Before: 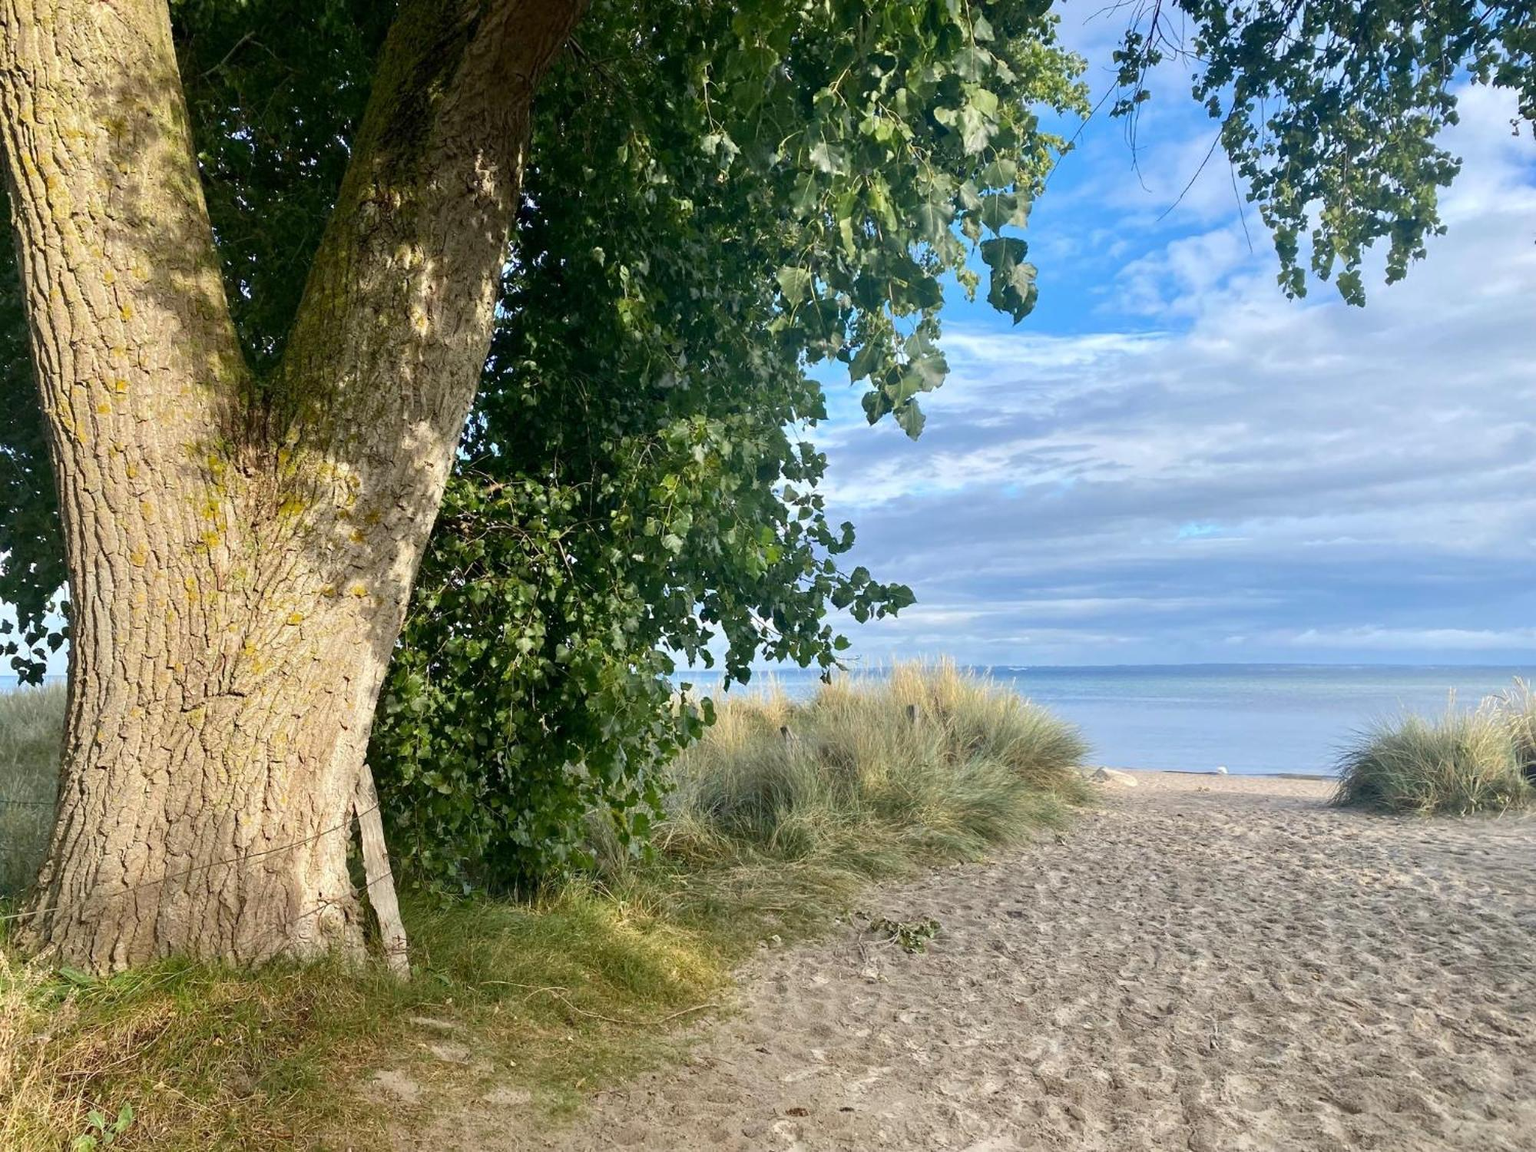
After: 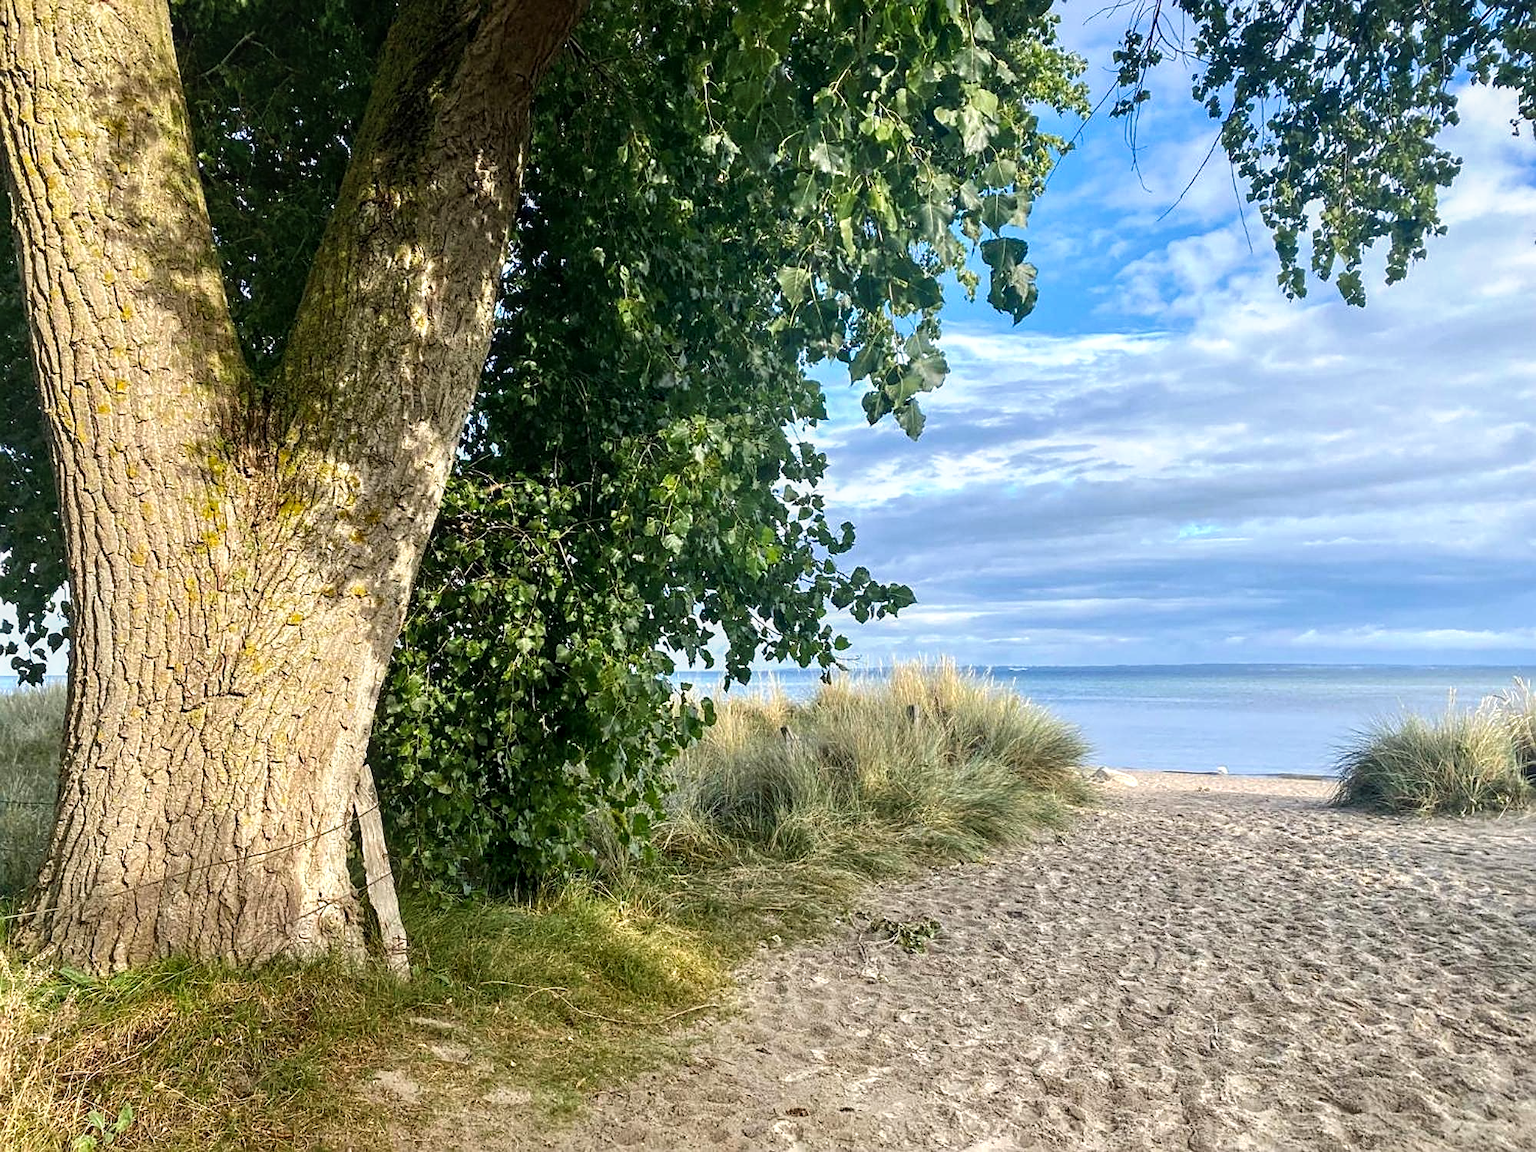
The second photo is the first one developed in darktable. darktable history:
sharpen: on, module defaults
tone curve: curves: ch0 [(0, 0) (0.003, 0.002) (0.011, 0.01) (0.025, 0.022) (0.044, 0.039) (0.069, 0.061) (0.1, 0.088) (0.136, 0.126) (0.177, 0.167) (0.224, 0.211) (0.277, 0.27) (0.335, 0.335) (0.399, 0.407) (0.468, 0.485) (0.543, 0.569) (0.623, 0.659) (0.709, 0.756) (0.801, 0.851) (0.898, 0.961) (1, 1)], preserve colors none
local contrast: on, module defaults
